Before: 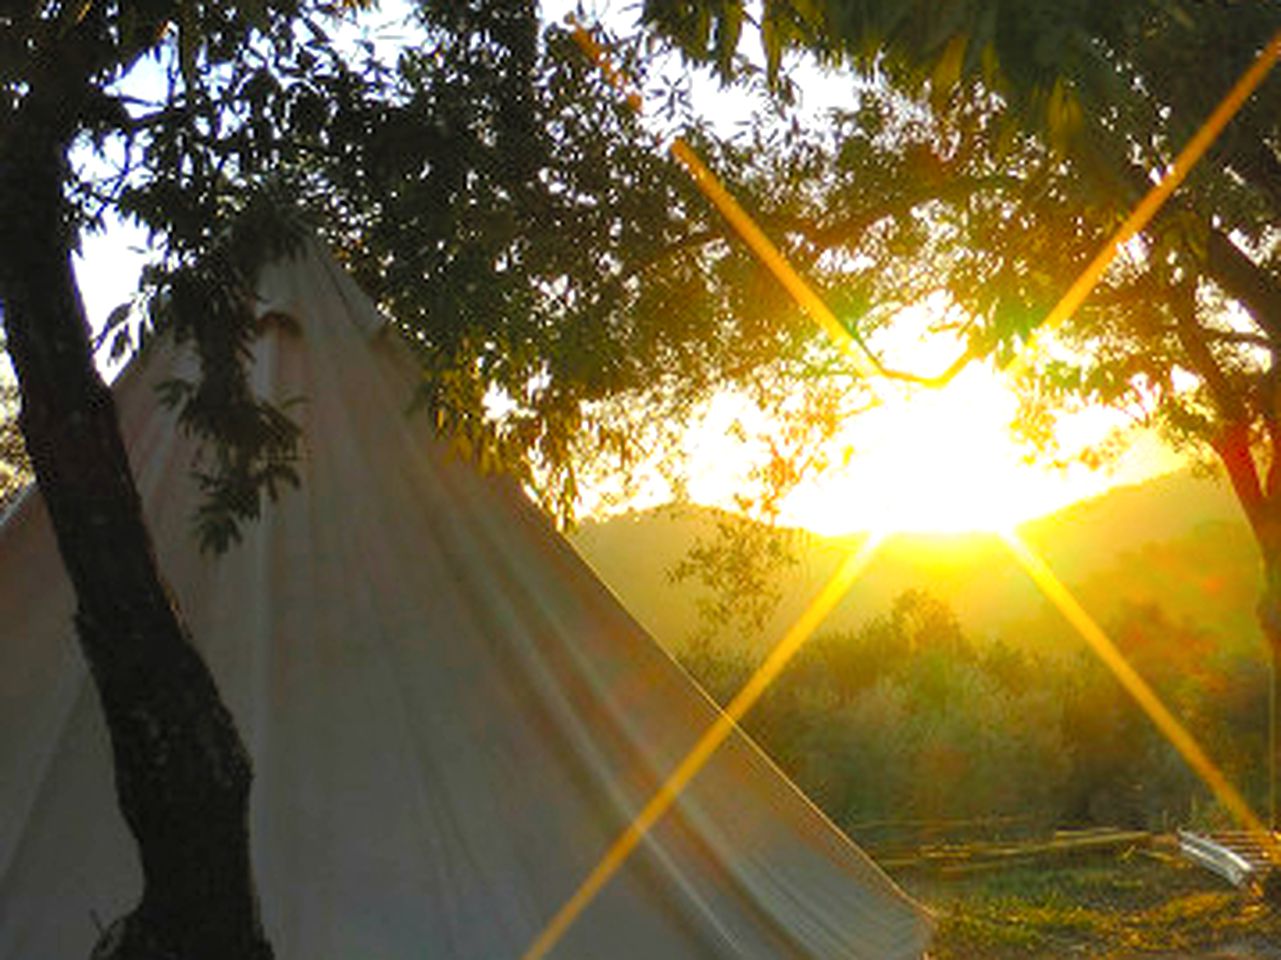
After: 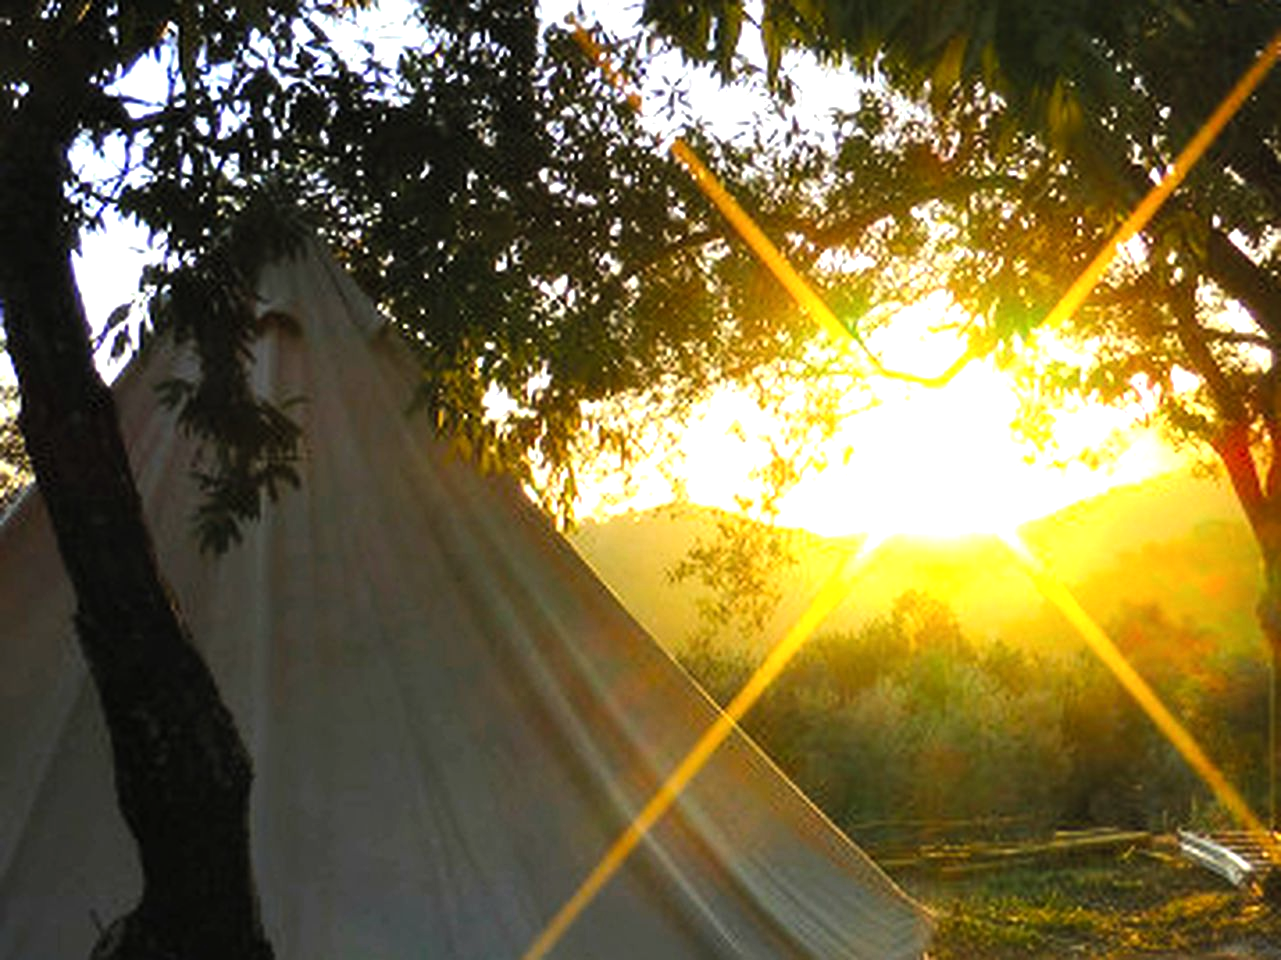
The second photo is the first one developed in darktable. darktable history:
tone equalizer: -8 EV -0.761 EV, -7 EV -0.684 EV, -6 EV -0.584 EV, -5 EV -0.372 EV, -3 EV 0.387 EV, -2 EV 0.6 EV, -1 EV 0.681 EV, +0 EV 0.736 EV, edges refinement/feathering 500, mask exposure compensation -1.57 EV, preserve details no
